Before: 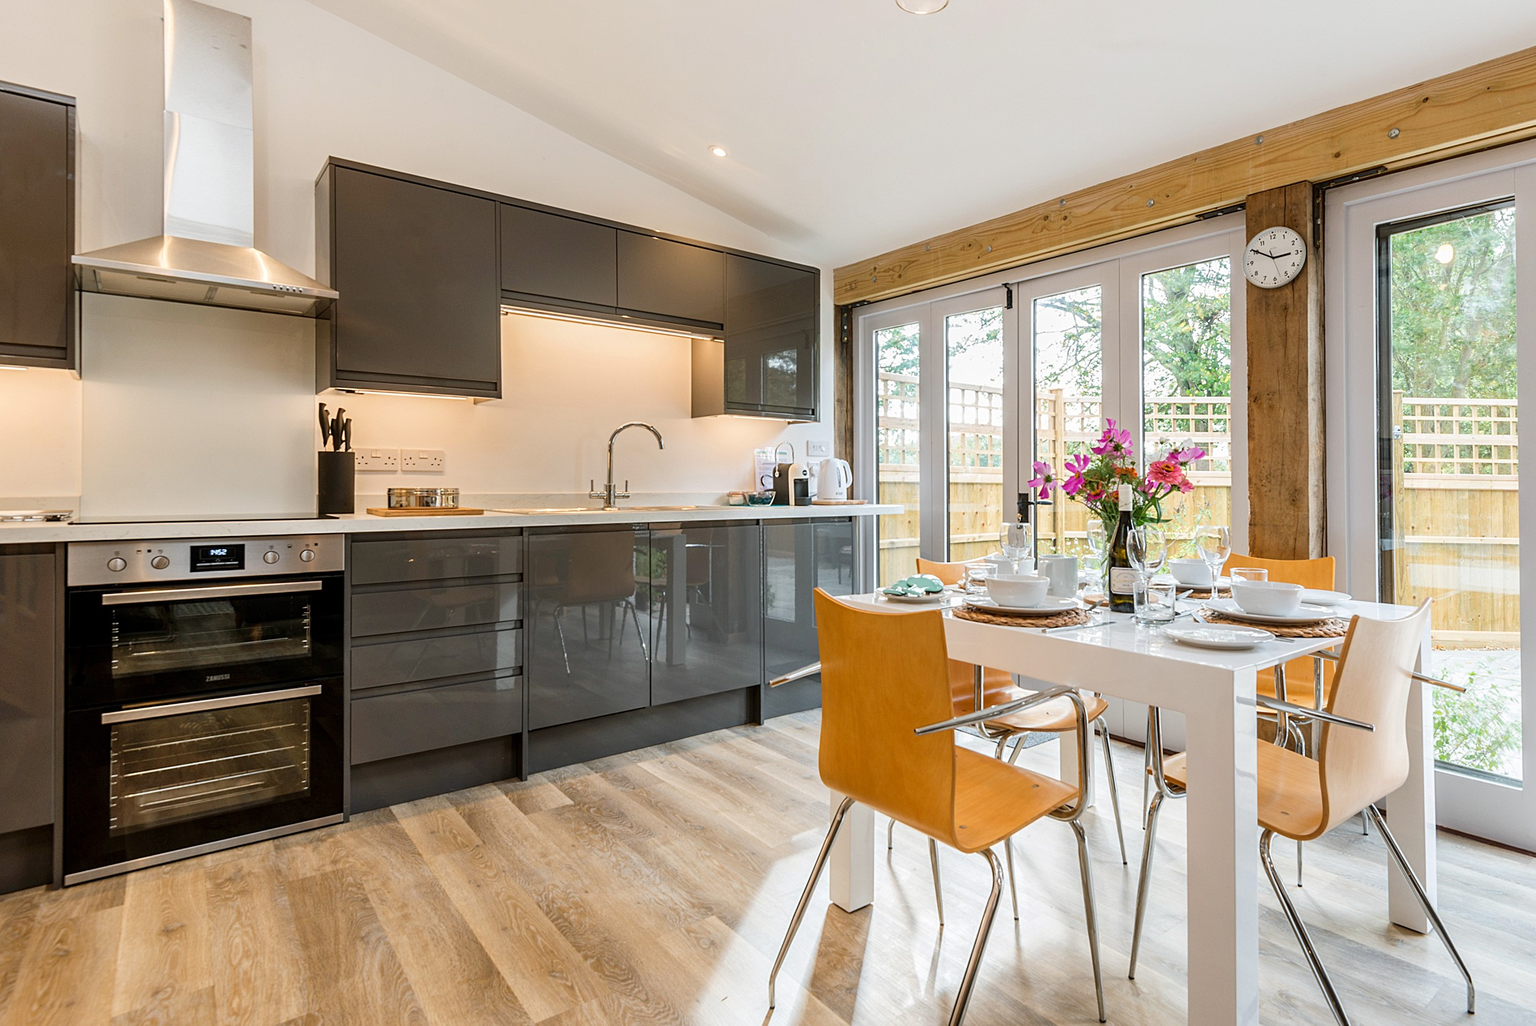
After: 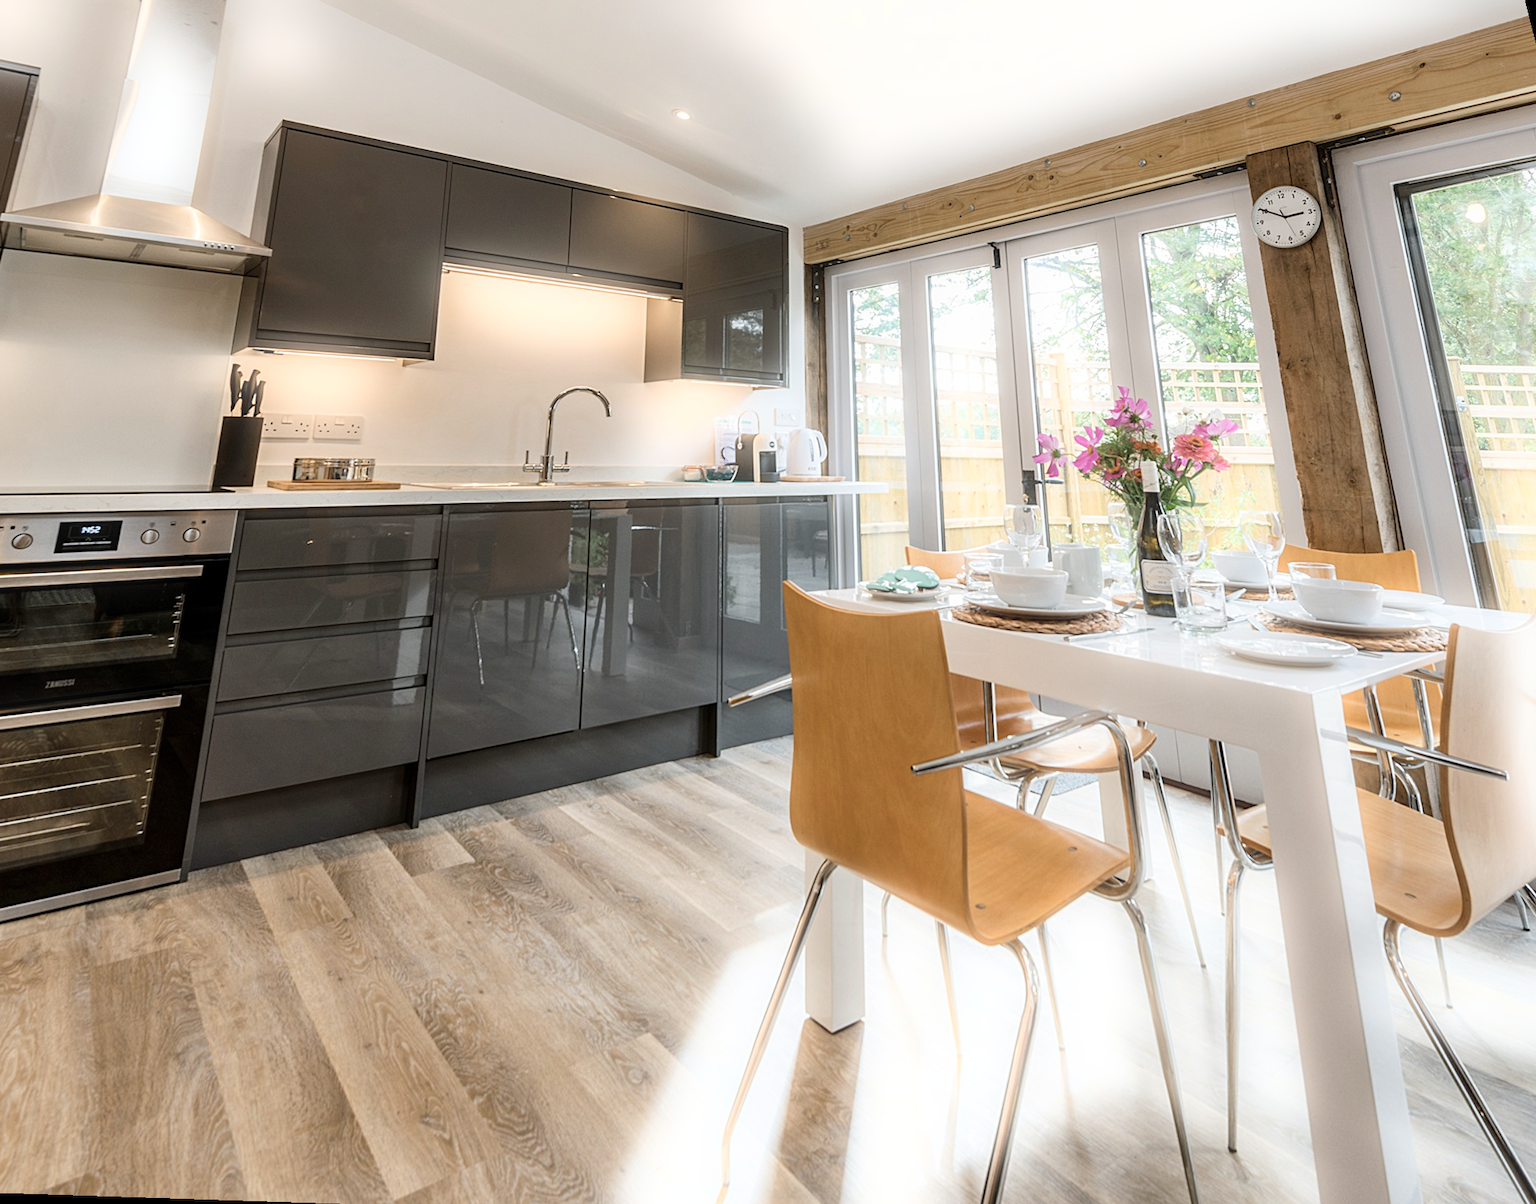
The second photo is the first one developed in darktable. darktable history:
contrast brightness saturation: contrast 0.1, saturation -0.3
rotate and perspective: rotation 0.72°, lens shift (vertical) -0.352, lens shift (horizontal) -0.051, crop left 0.152, crop right 0.859, crop top 0.019, crop bottom 0.964
bloom: size 5%, threshold 95%, strength 15%
